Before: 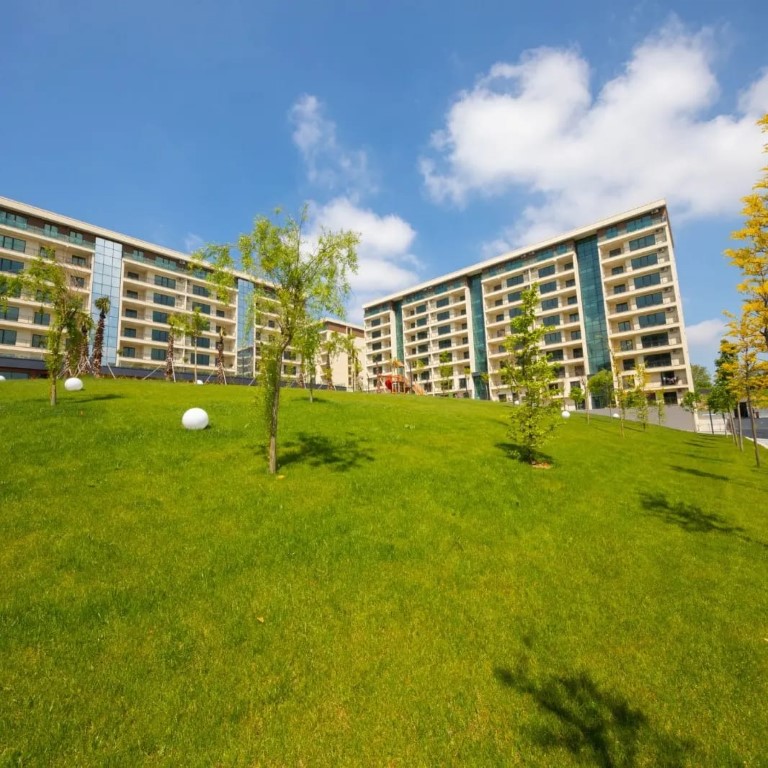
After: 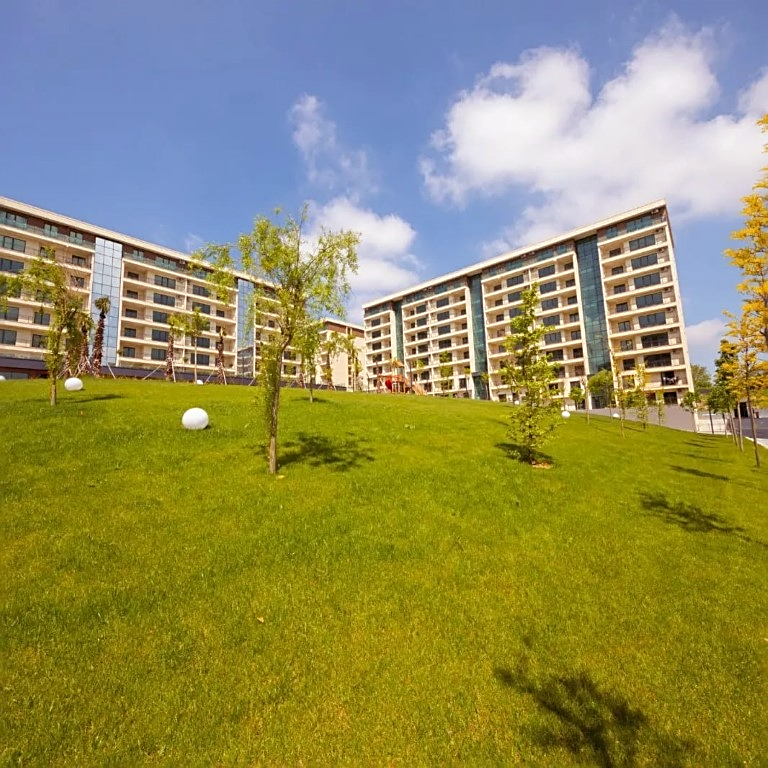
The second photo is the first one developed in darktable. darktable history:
sharpen: on, module defaults
rgb levels: mode RGB, independent channels, levels [[0, 0.474, 1], [0, 0.5, 1], [0, 0.5, 1]]
